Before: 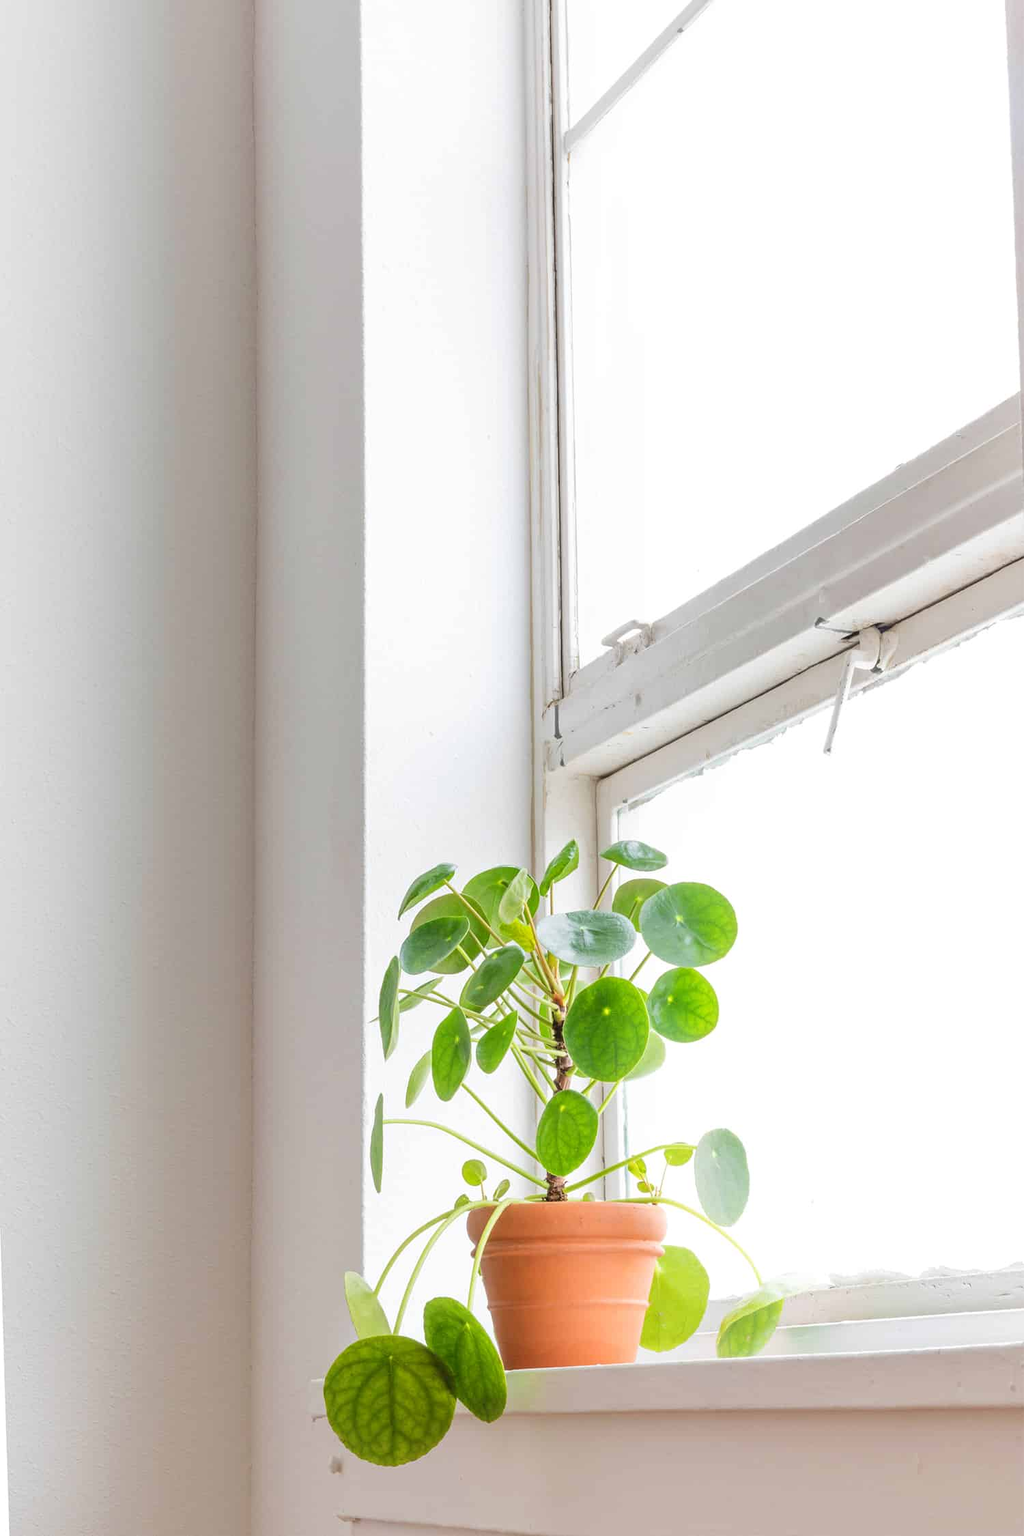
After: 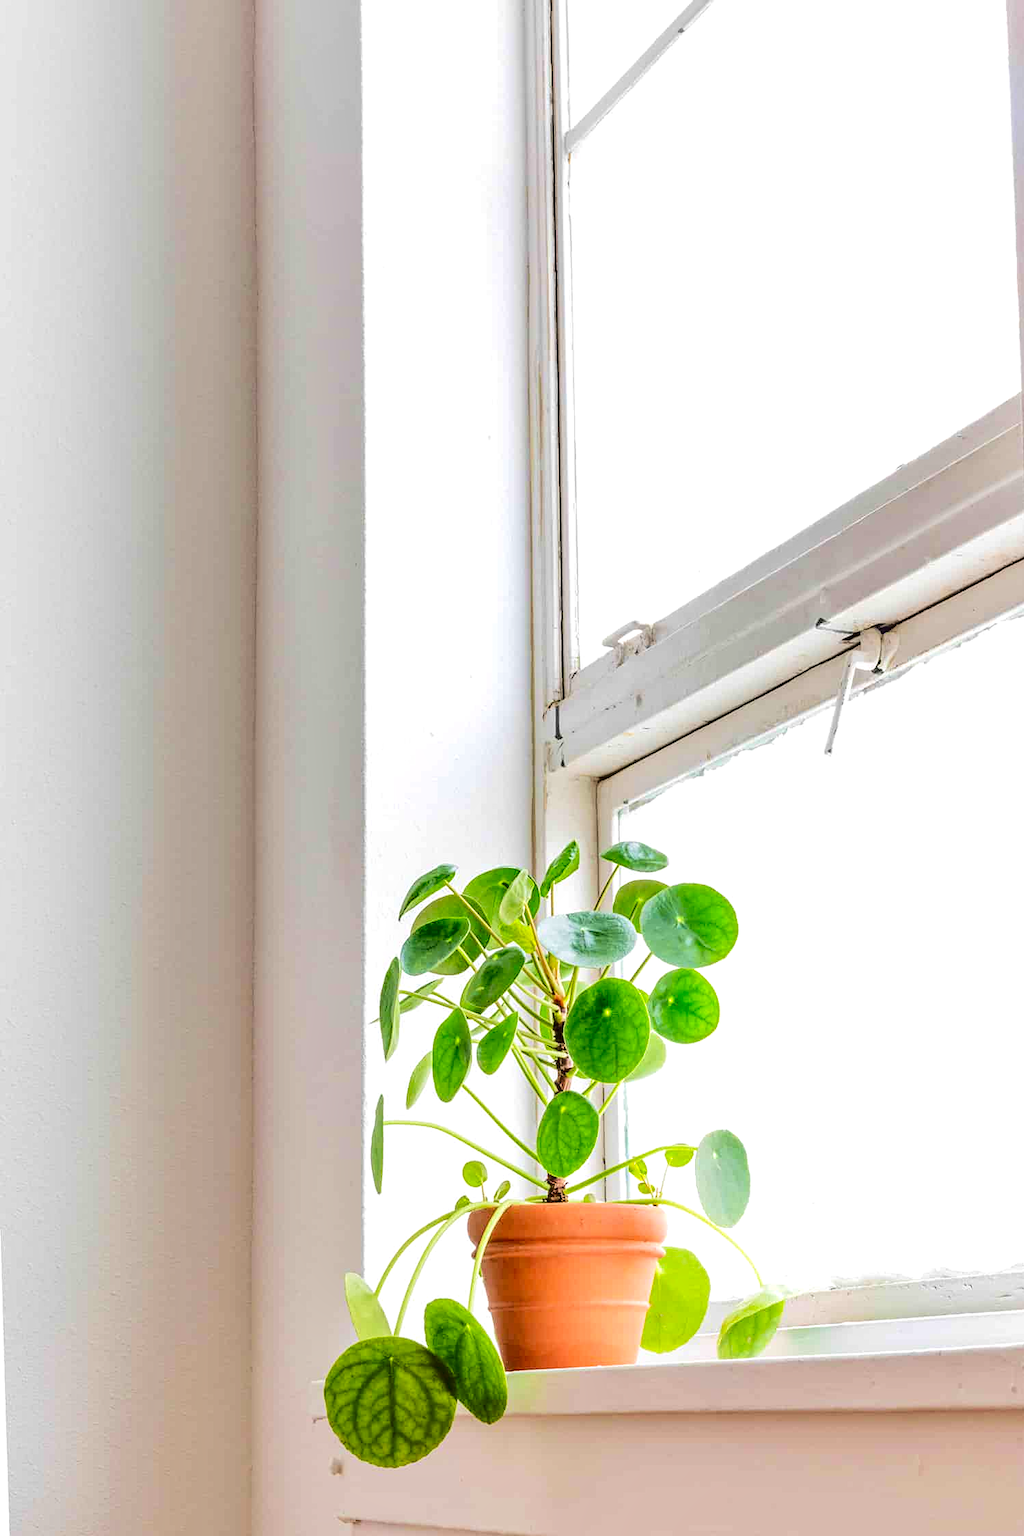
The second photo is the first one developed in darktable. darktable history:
local contrast: on, module defaults
sharpen: amount 0.2
exposure: black level correction 0.007, exposure 0.093 EV, compensate highlight preservation false
velvia: on, module defaults
crop: bottom 0.071%
shadows and highlights: soften with gaussian
rgb curve: curves: ch0 [(0, 0) (0.284, 0.292) (0.505, 0.644) (1, 1)]; ch1 [(0, 0) (0.284, 0.292) (0.505, 0.644) (1, 1)]; ch2 [(0, 0) (0.284, 0.292) (0.505, 0.644) (1, 1)], compensate middle gray true
